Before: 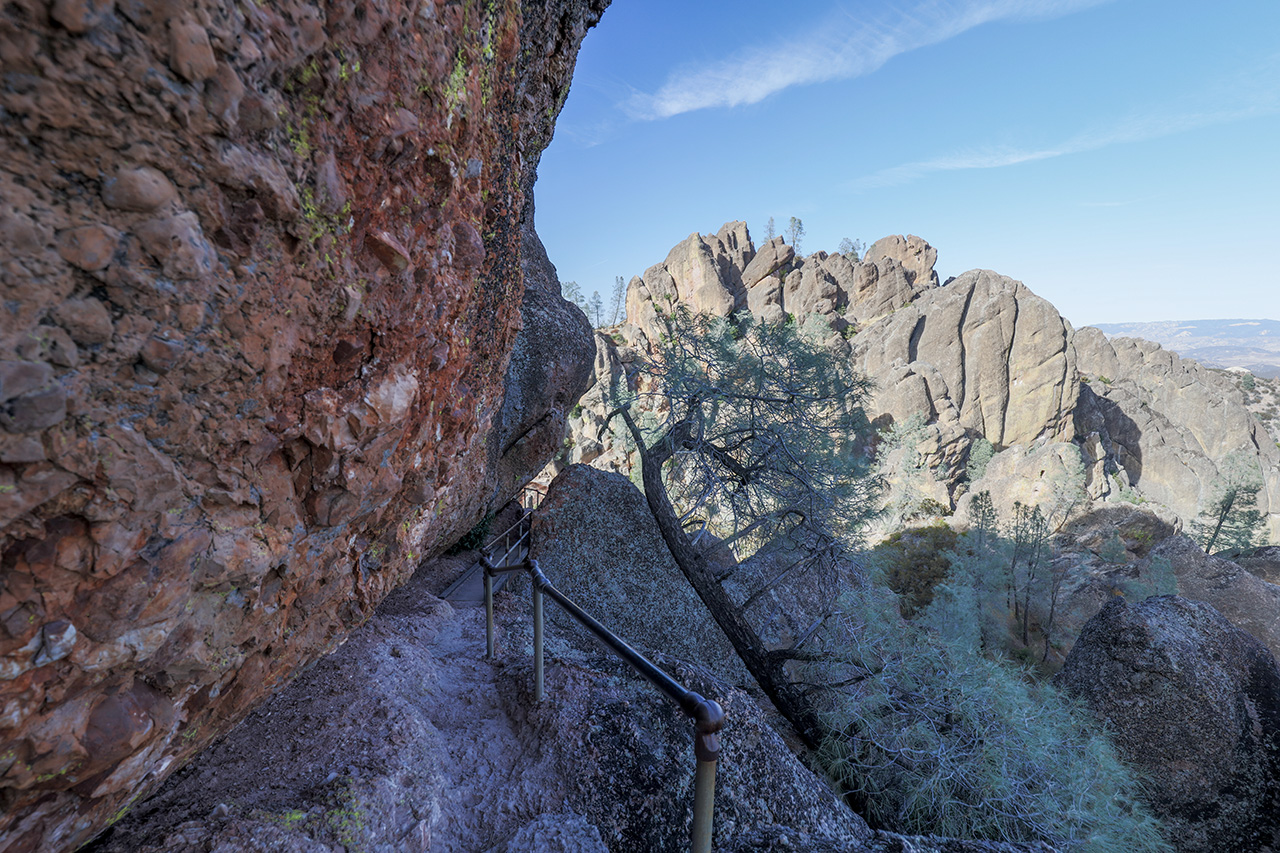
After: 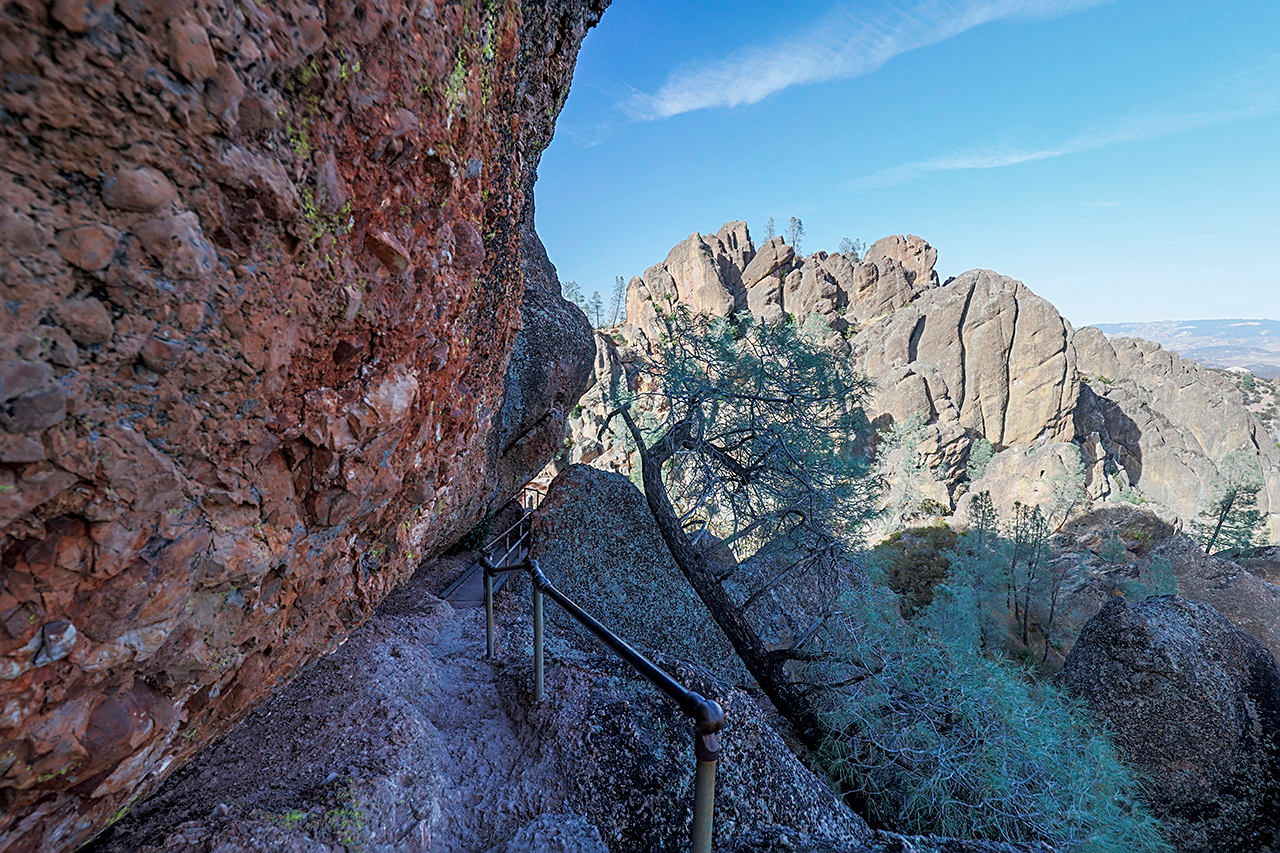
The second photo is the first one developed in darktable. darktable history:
sharpen: amount 0.544
